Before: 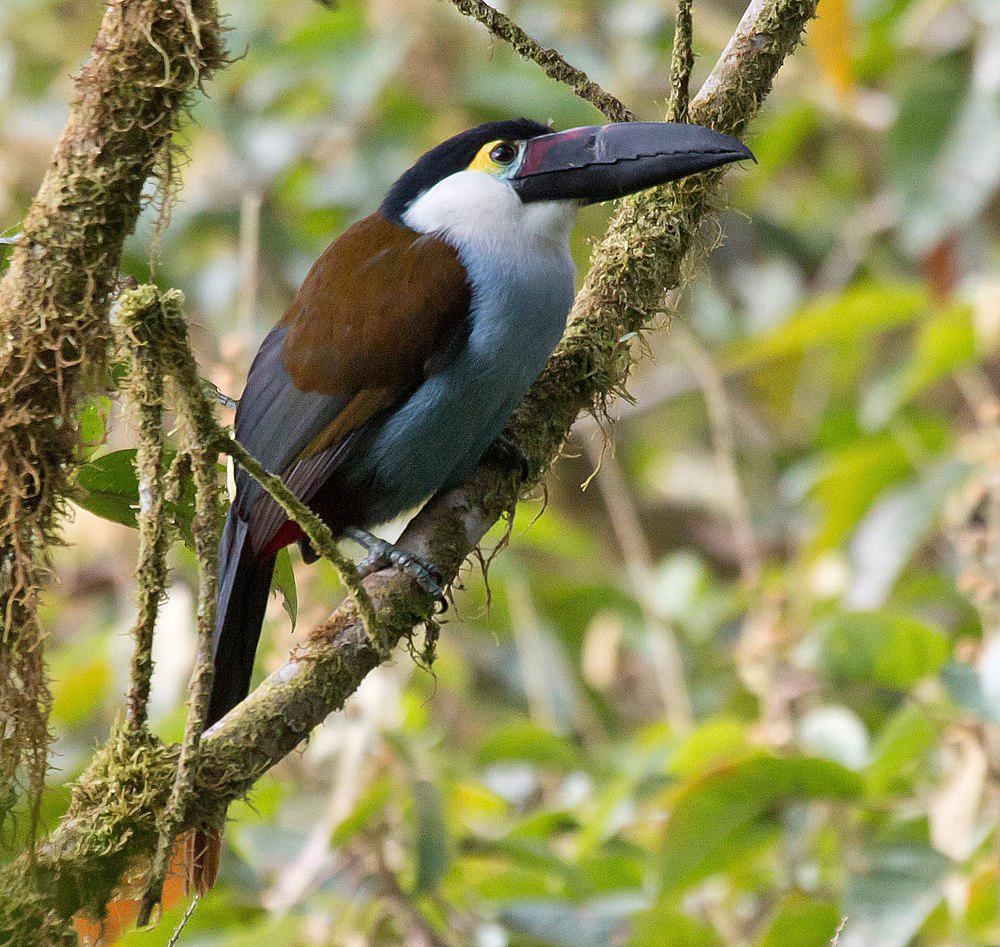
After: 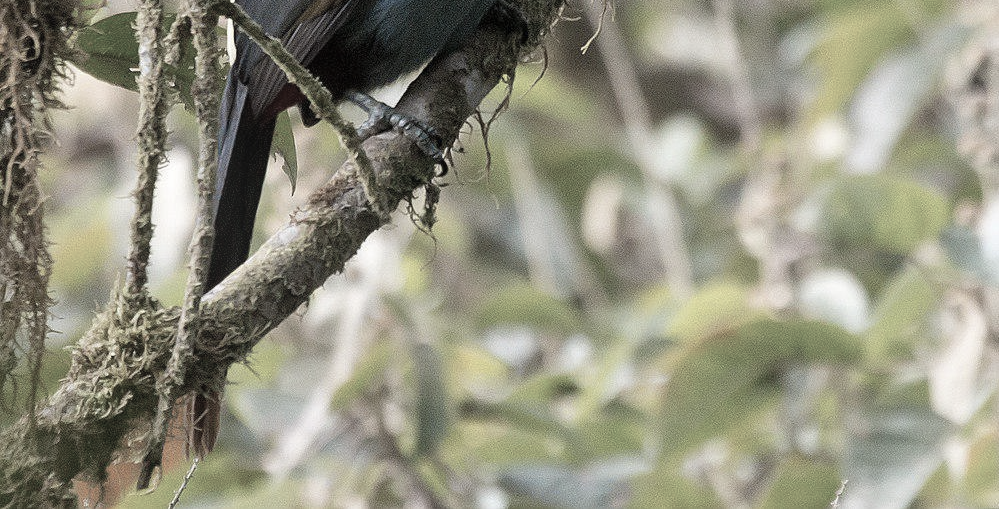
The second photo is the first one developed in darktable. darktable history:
bloom: size 15%, threshold 97%, strength 7%
crop and rotate: top 46.237%
color zones: curves: ch1 [(0.238, 0.163) (0.476, 0.2) (0.733, 0.322) (0.848, 0.134)]
